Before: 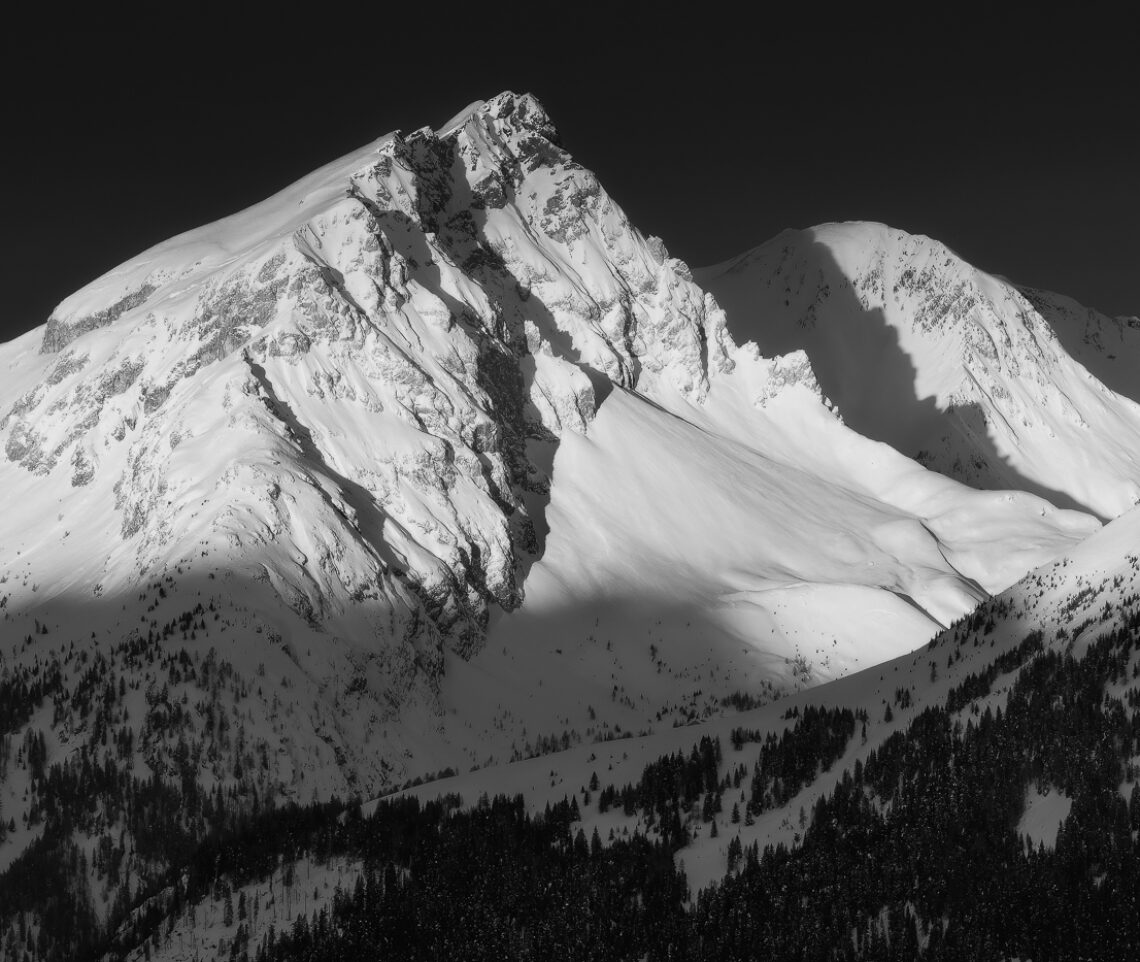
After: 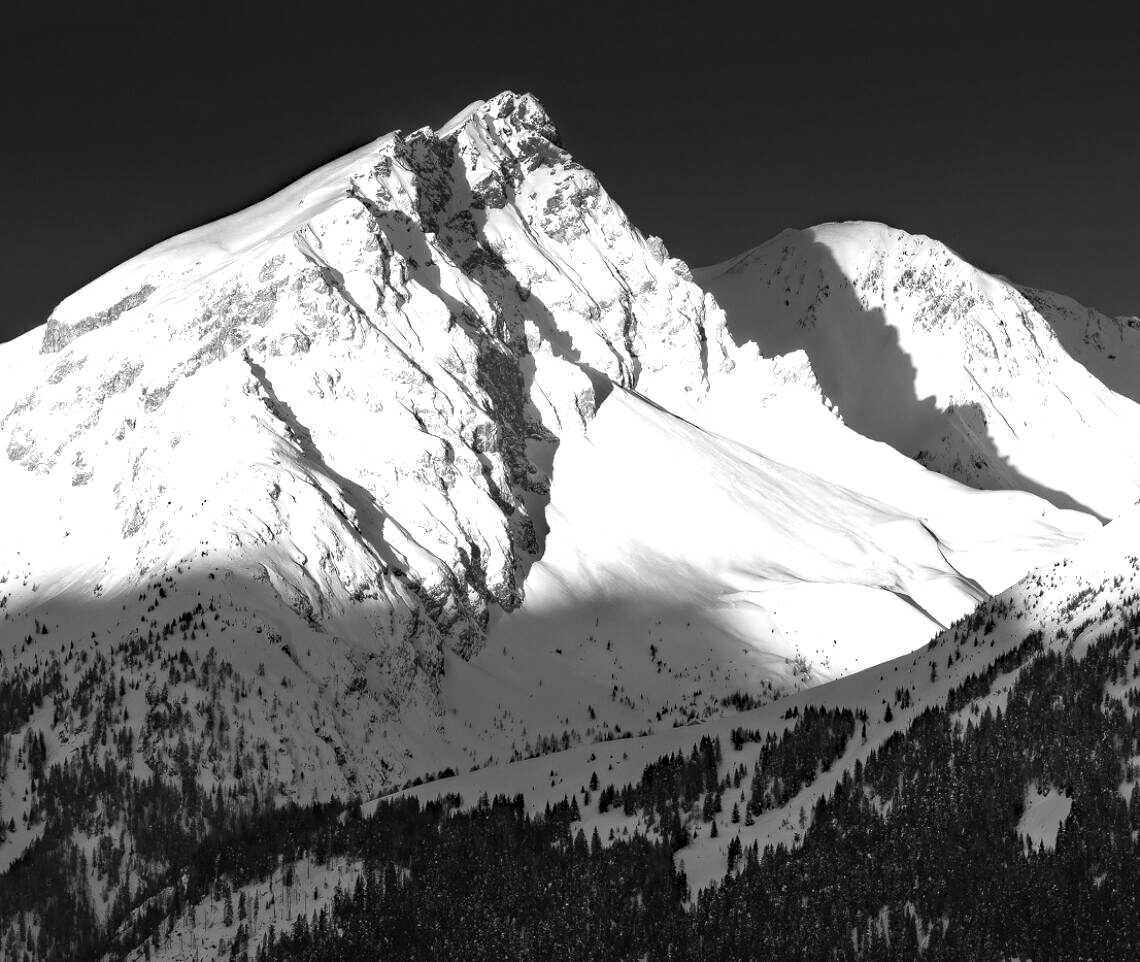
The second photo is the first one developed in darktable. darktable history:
haze removal: strength 0.3, distance 0.243, compatibility mode true, adaptive false
exposure: black level correction 0, exposure 1.2 EV, compensate highlight preservation false
